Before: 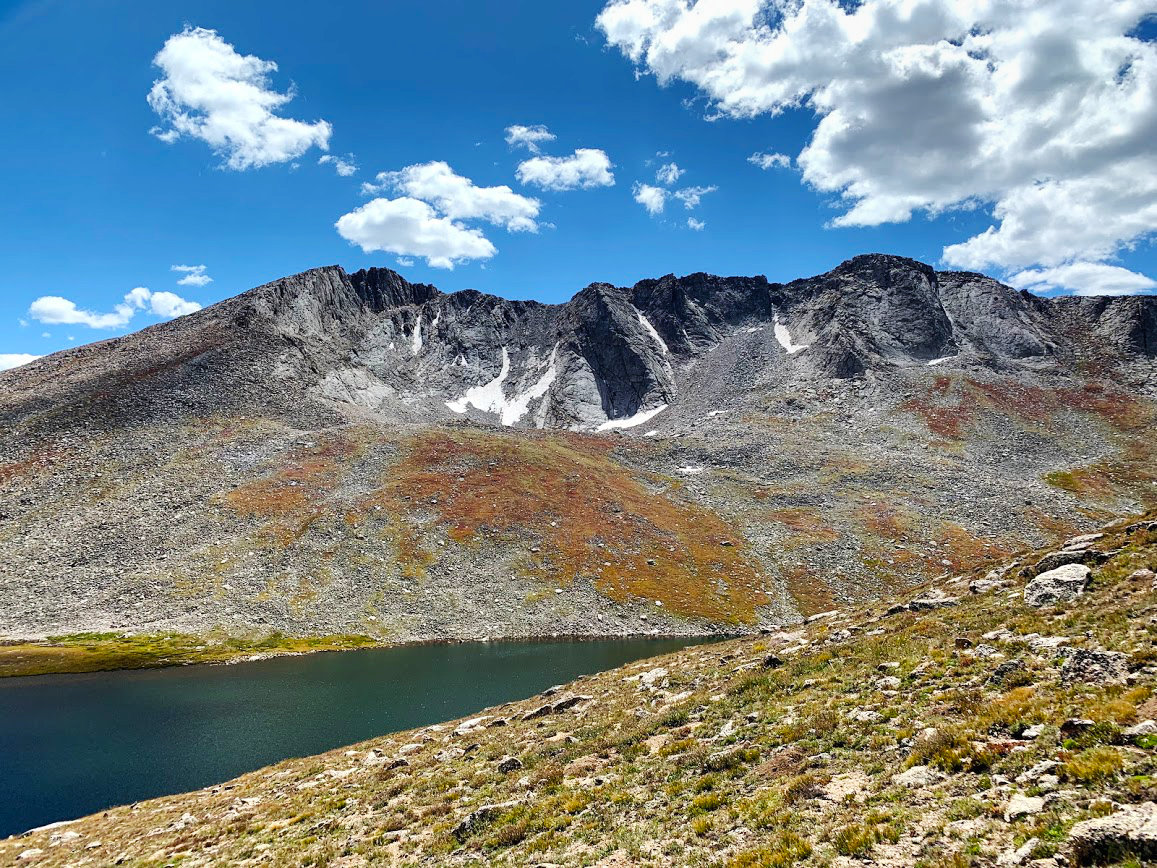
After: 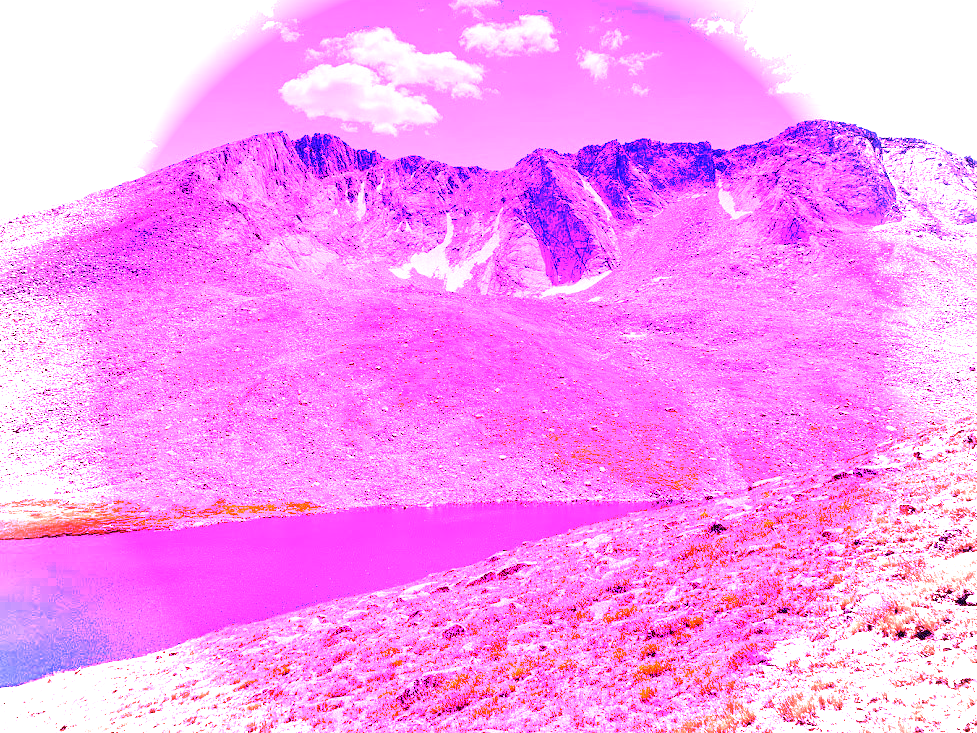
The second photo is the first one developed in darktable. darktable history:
crop and rotate: left 4.842%, top 15.51%, right 10.668%
vignetting: fall-off radius 93.87%
white balance: red 8, blue 8
